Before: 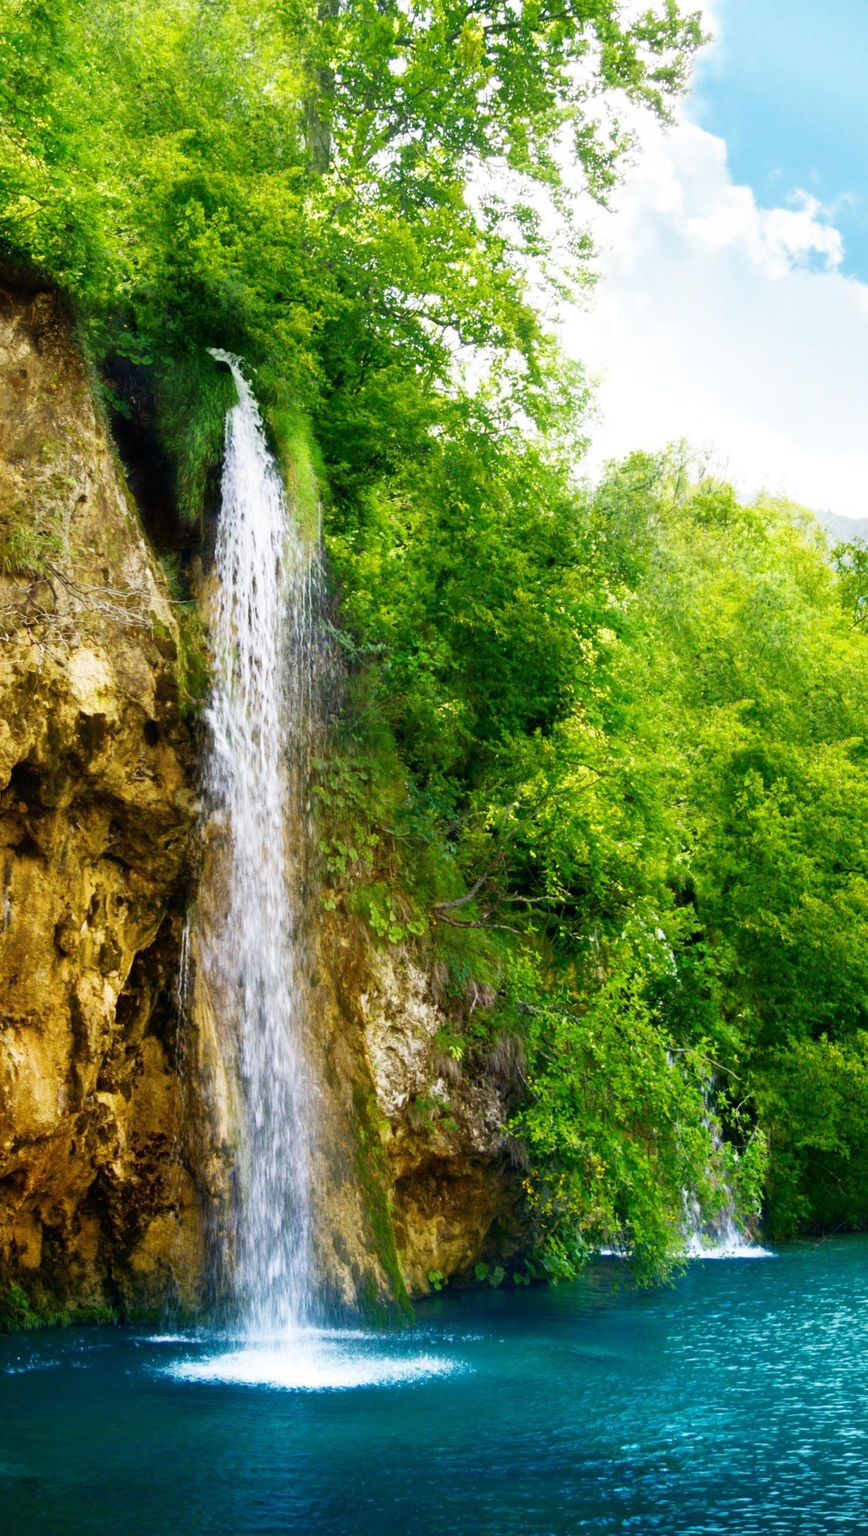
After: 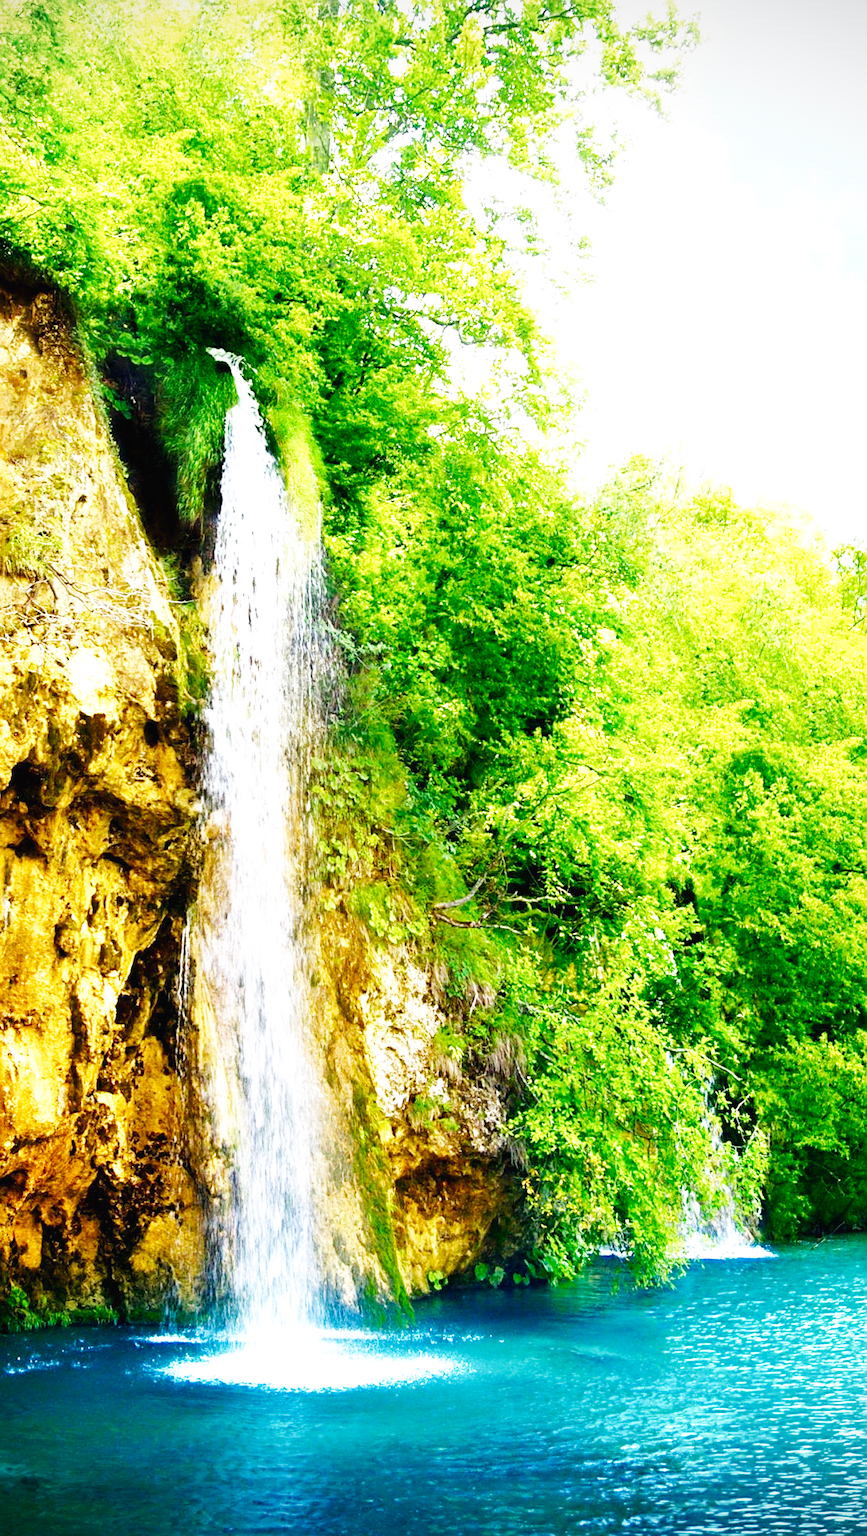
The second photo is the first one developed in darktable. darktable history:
vignetting: fall-off start 99.35%, fall-off radius 70.57%, width/height ratio 1.176, dithering 8-bit output
base curve: curves: ch0 [(0, 0.003) (0.001, 0.002) (0.006, 0.004) (0.02, 0.022) (0.048, 0.086) (0.094, 0.234) (0.162, 0.431) (0.258, 0.629) (0.385, 0.8) (0.548, 0.918) (0.751, 0.988) (1, 1)], preserve colors none
exposure: black level correction 0.001, exposure 0.5 EV, compensate highlight preservation false
sharpen: on, module defaults
